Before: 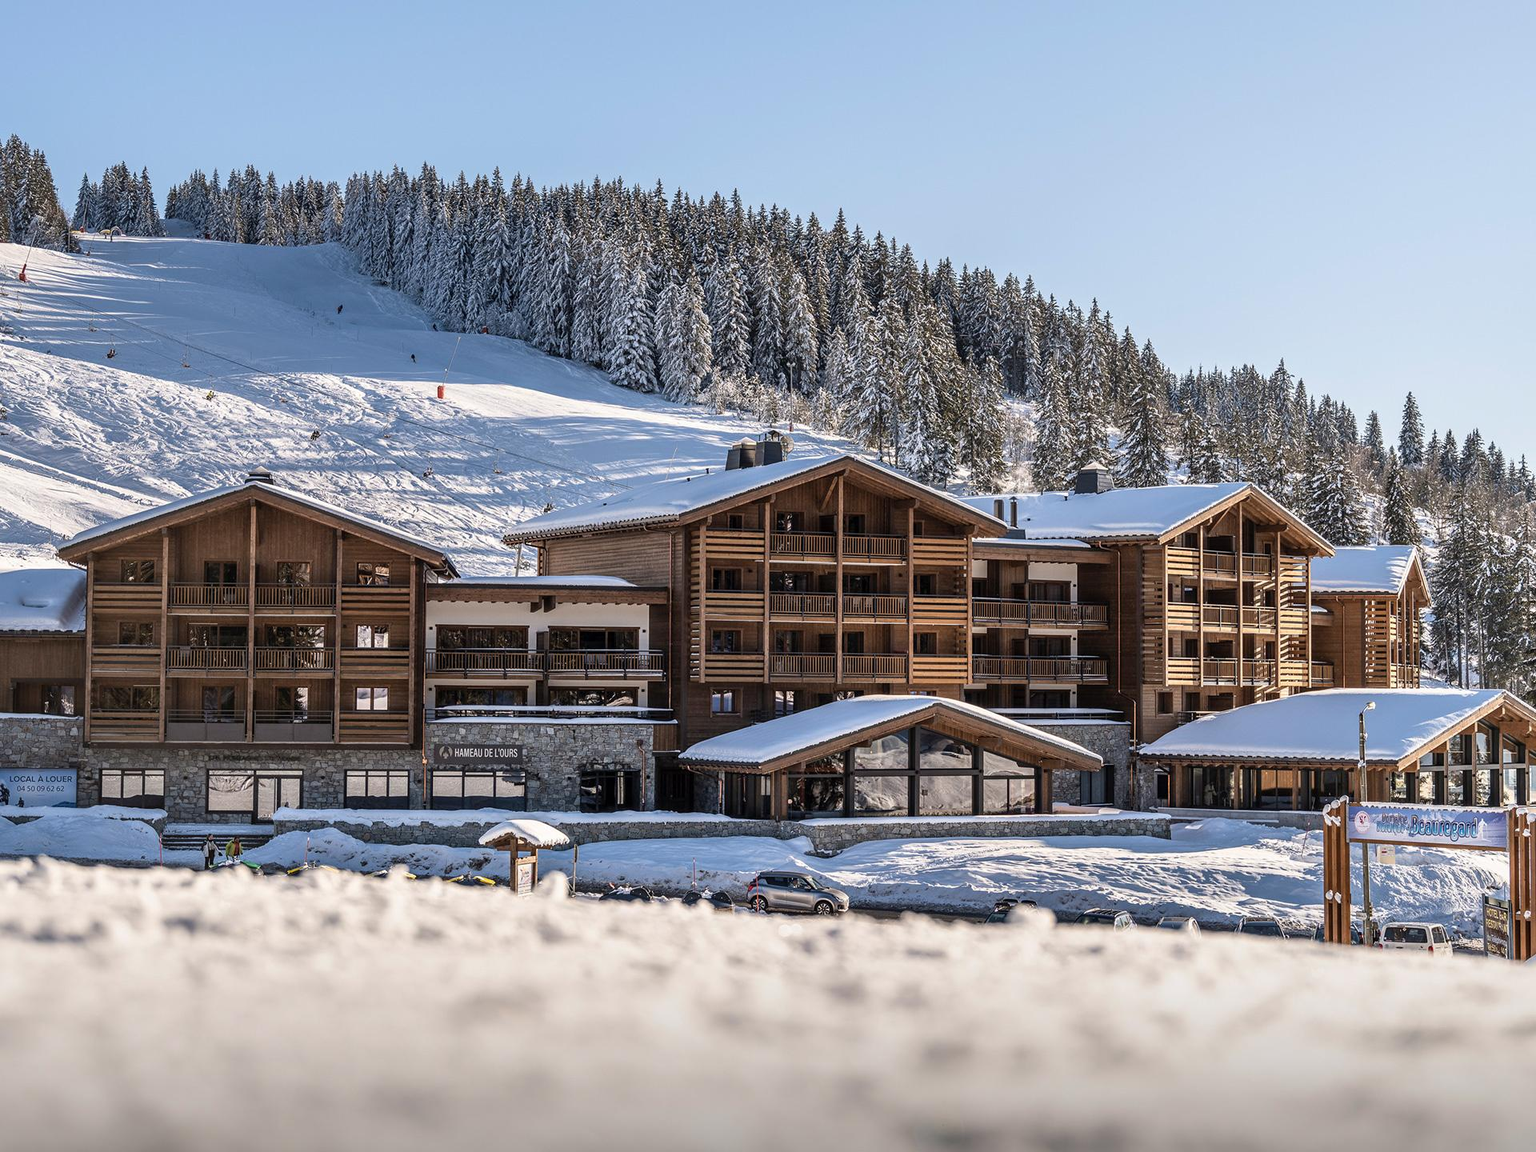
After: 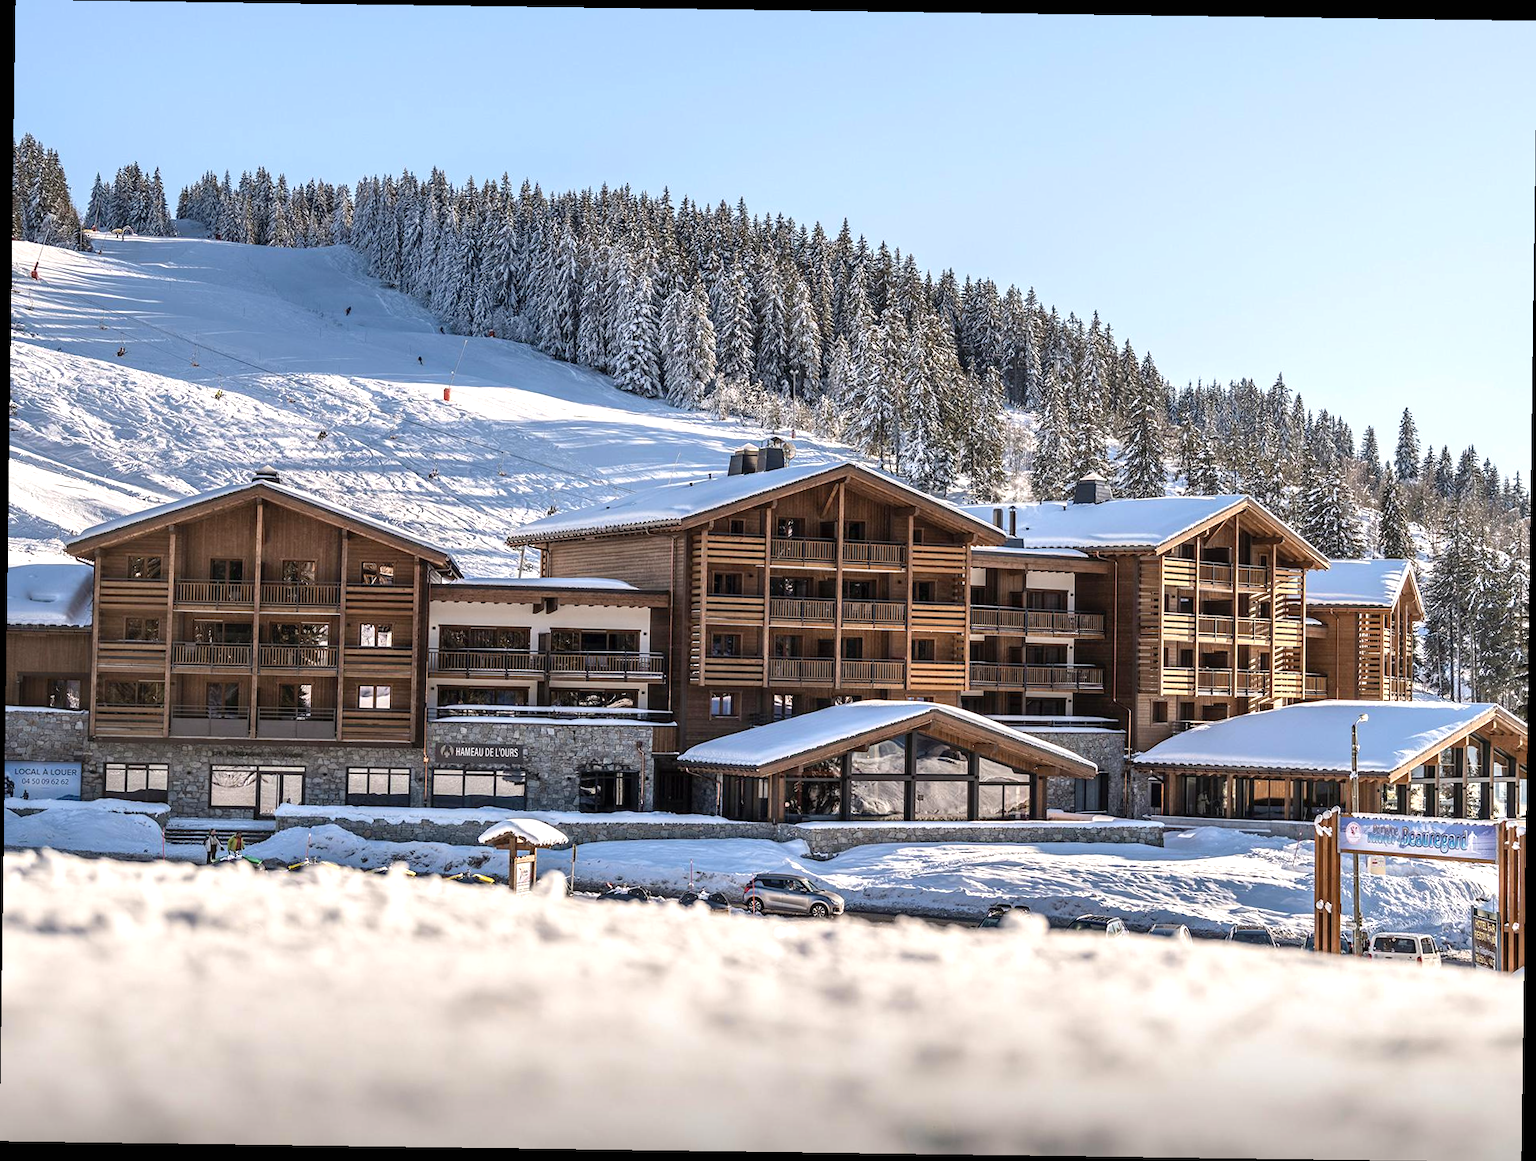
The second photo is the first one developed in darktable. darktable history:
rotate and perspective: rotation 0.8°, automatic cropping off
exposure: black level correction 0, exposure 0.4 EV, compensate exposure bias true, compensate highlight preservation false
